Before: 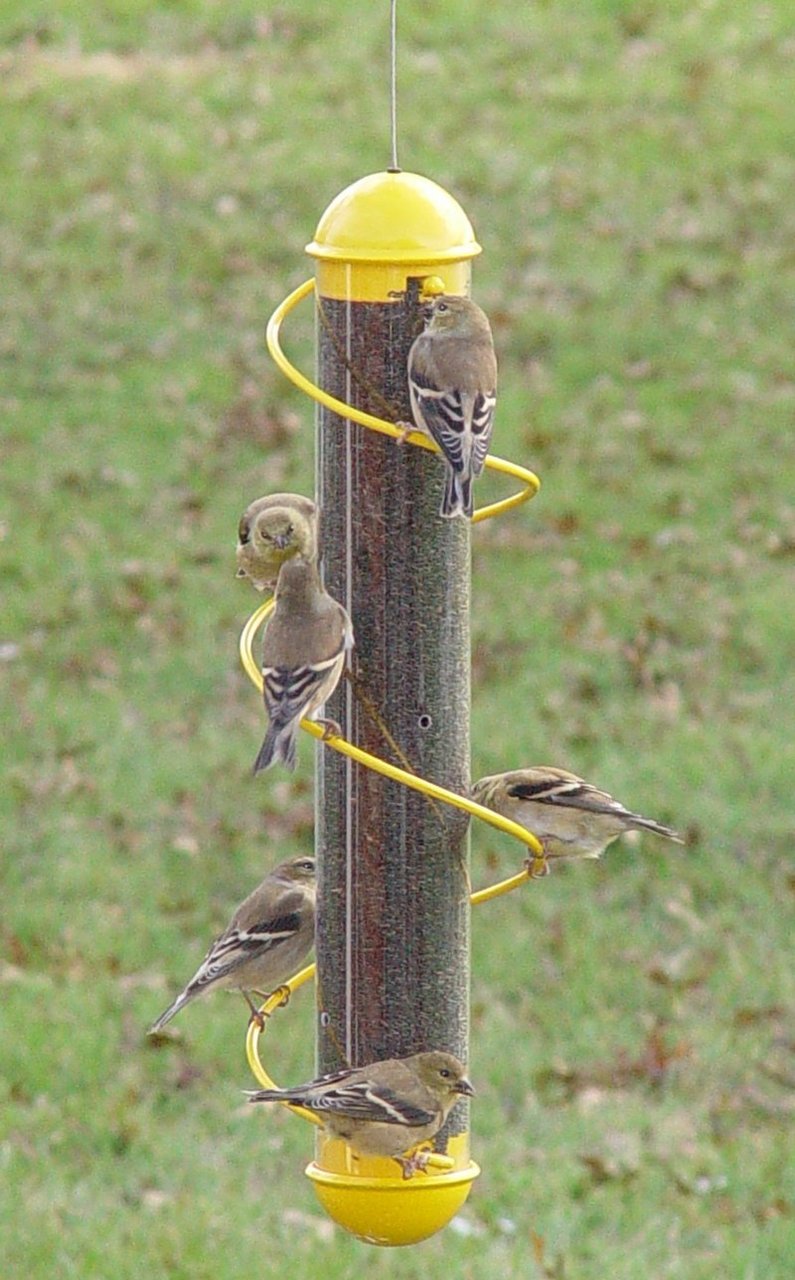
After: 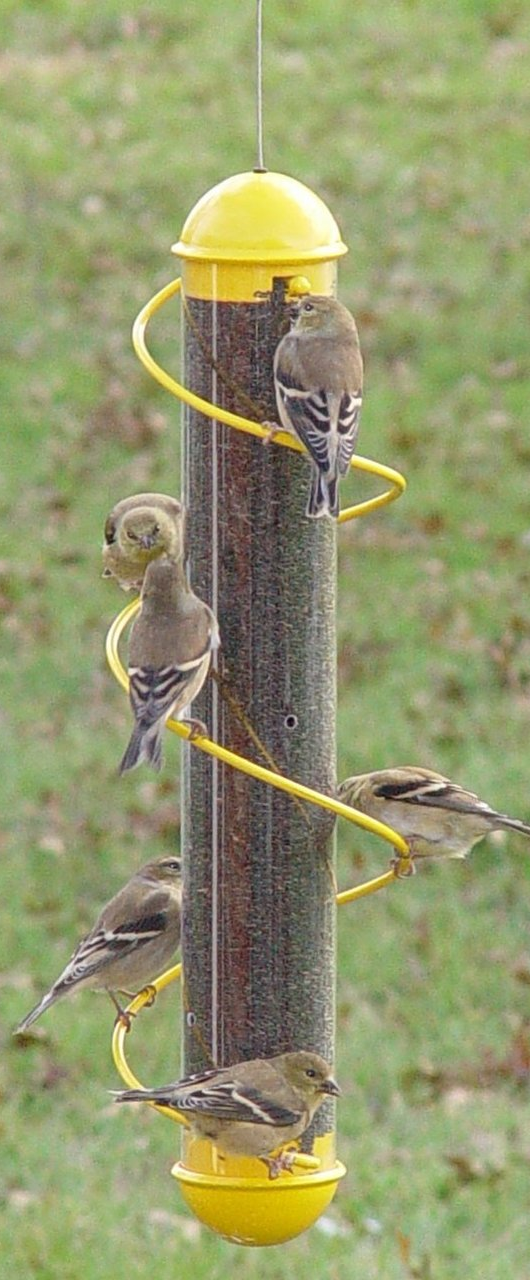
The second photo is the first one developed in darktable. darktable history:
crop: left 16.951%, right 16.334%
